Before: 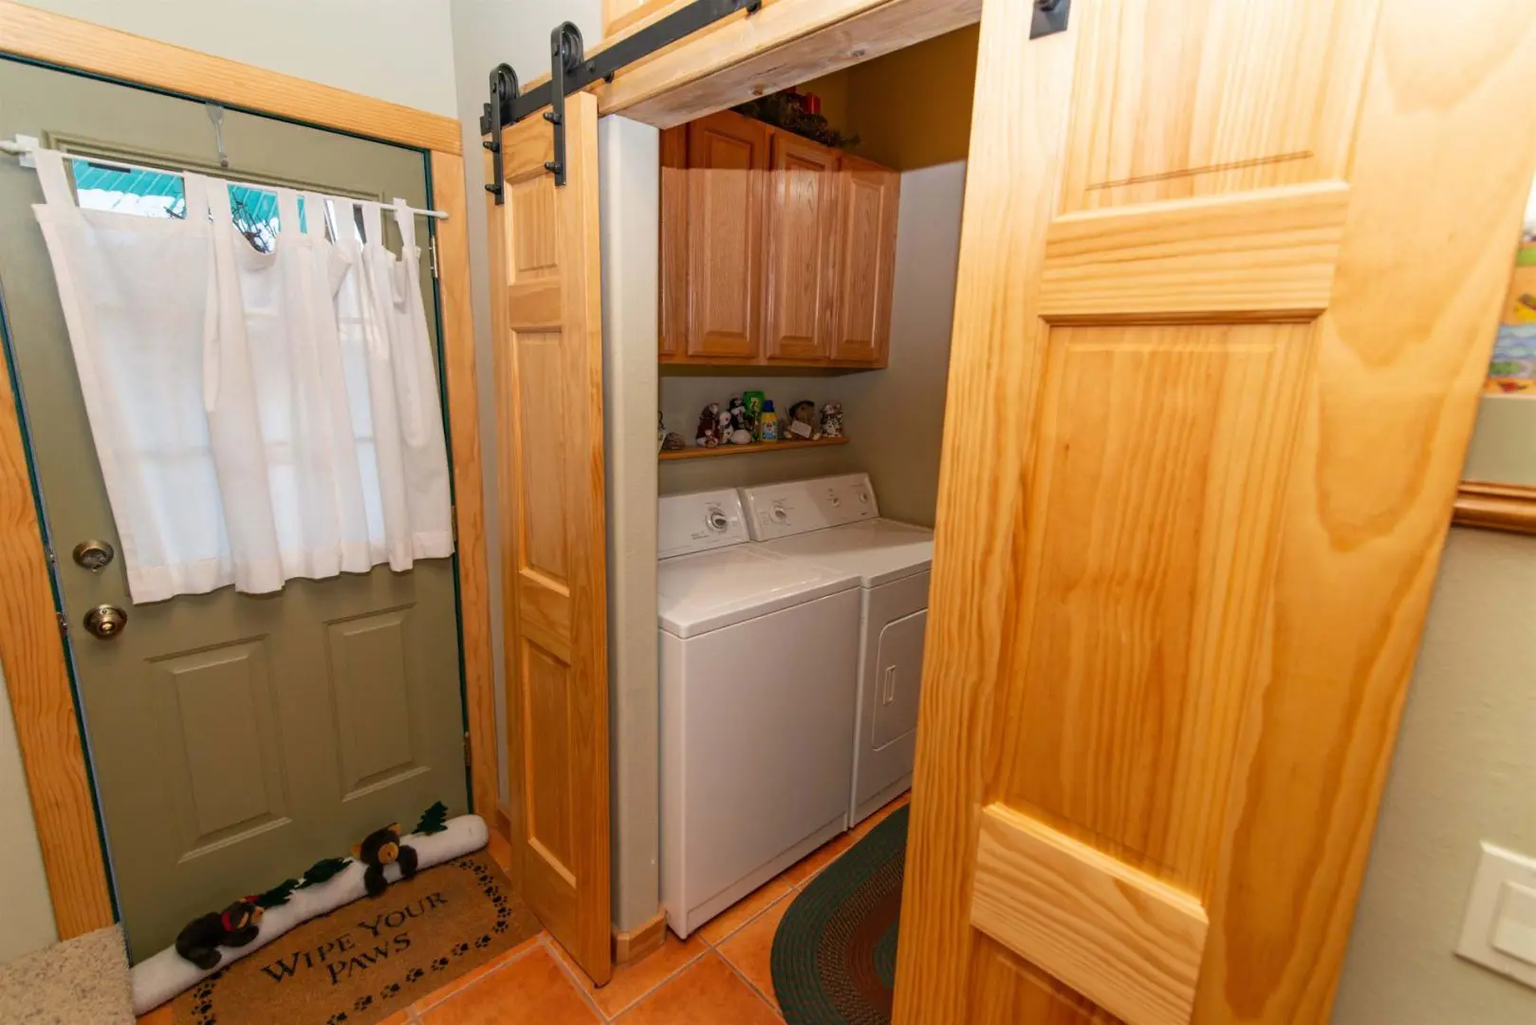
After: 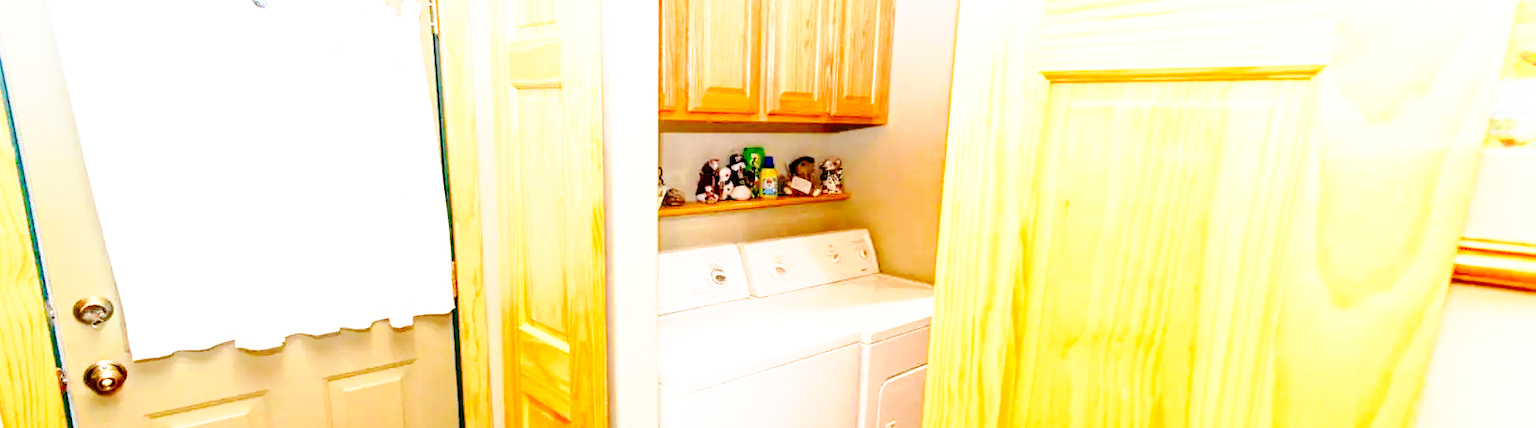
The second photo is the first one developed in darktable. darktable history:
exposure: black level correction 0, exposure 1.2 EV, compensate exposure bias true, compensate highlight preservation false
base curve: curves: ch0 [(0, 0) (0.026, 0.03) (0.109, 0.232) (0.351, 0.748) (0.669, 0.968) (1, 1)], preserve colors none
crop and rotate: top 23.84%, bottom 34.294%
tone curve: curves: ch0 [(0, 0) (0.003, 0) (0.011, 0.001) (0.025, 0.003) (0.044, 0.005) (0.069, 0.013) (0.1, 0.024) (0.136, 0.04) (0.177, 0.087) (0.224, 0.148) (0.277, 0.238) (0.335, 0.335) (0.399, 0.43) (0.468, 0.524) (0.543, 0.621) (0.623, 0.712) (0.709, 0.788) (0.801, 0.867) (0.898, 0.947) (1, 1)], preserve colors none
